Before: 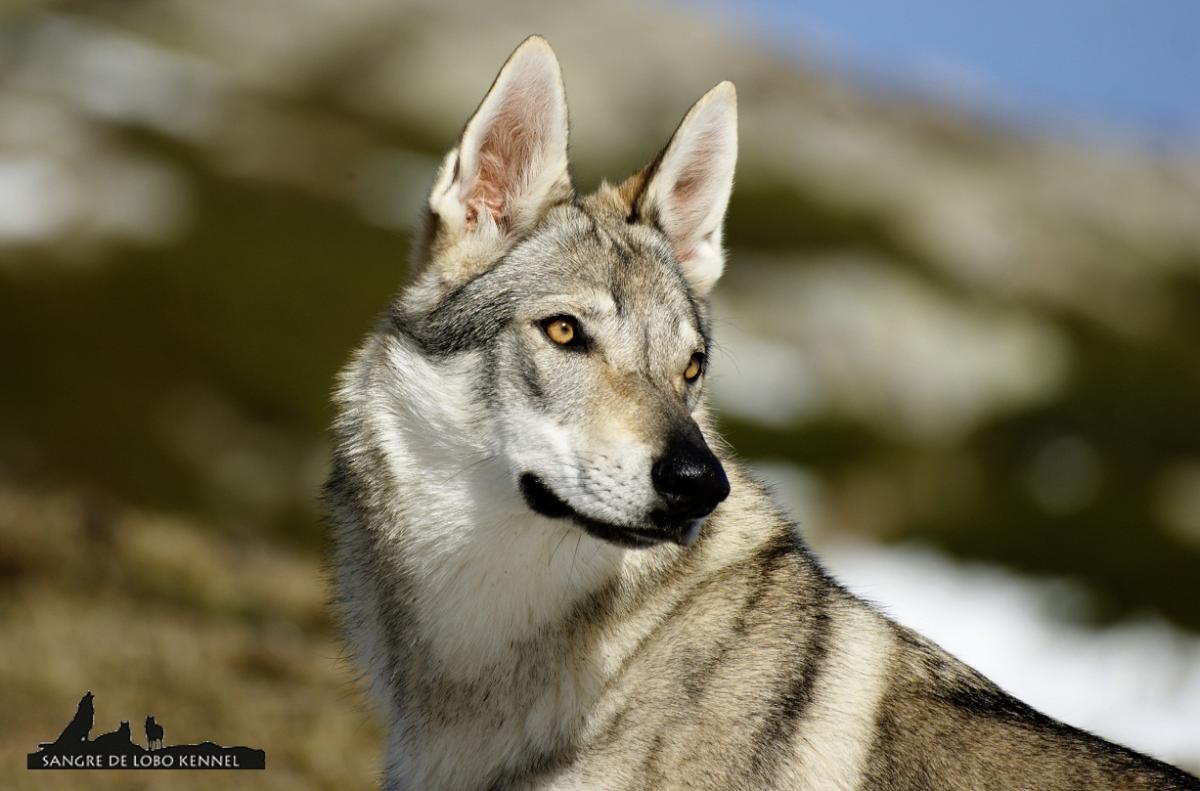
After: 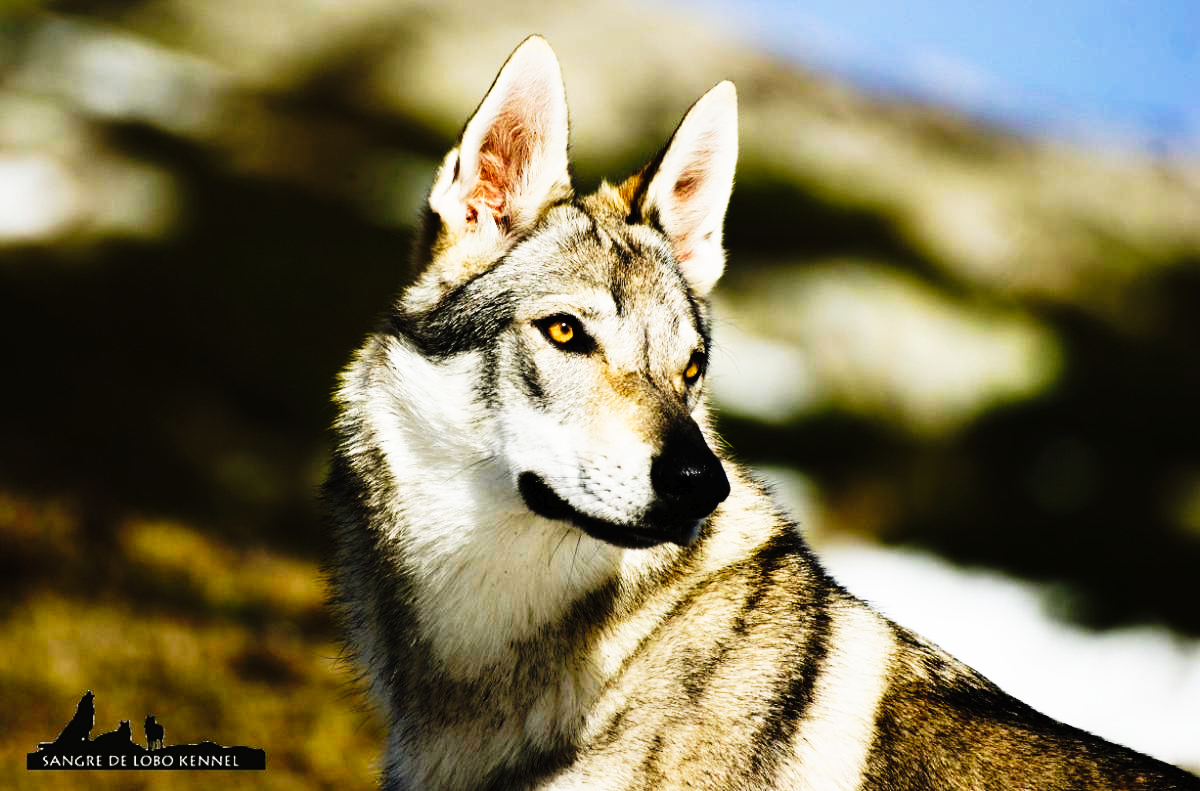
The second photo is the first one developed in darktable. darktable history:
tone curve: curves: ch0 [(0, 0) (0.003, 0.01) (0.011, 0.01) (0.025, 0.011) (0.044, 0.014) (0.069, 0.018) (0.1, 0.022) (0.136, 0.026) (0.177, 0.035) (0.224, 0.051) (0.277, 0.085) (0.335, 0.158) (0.399, 0.299) (0.468, 0.457) (0.543, 0.634) (0.623, 0.801) (0.709, 0.904) (0.801, 0.963) (0.898, 0.986) (1, 1)], preserve colors none
